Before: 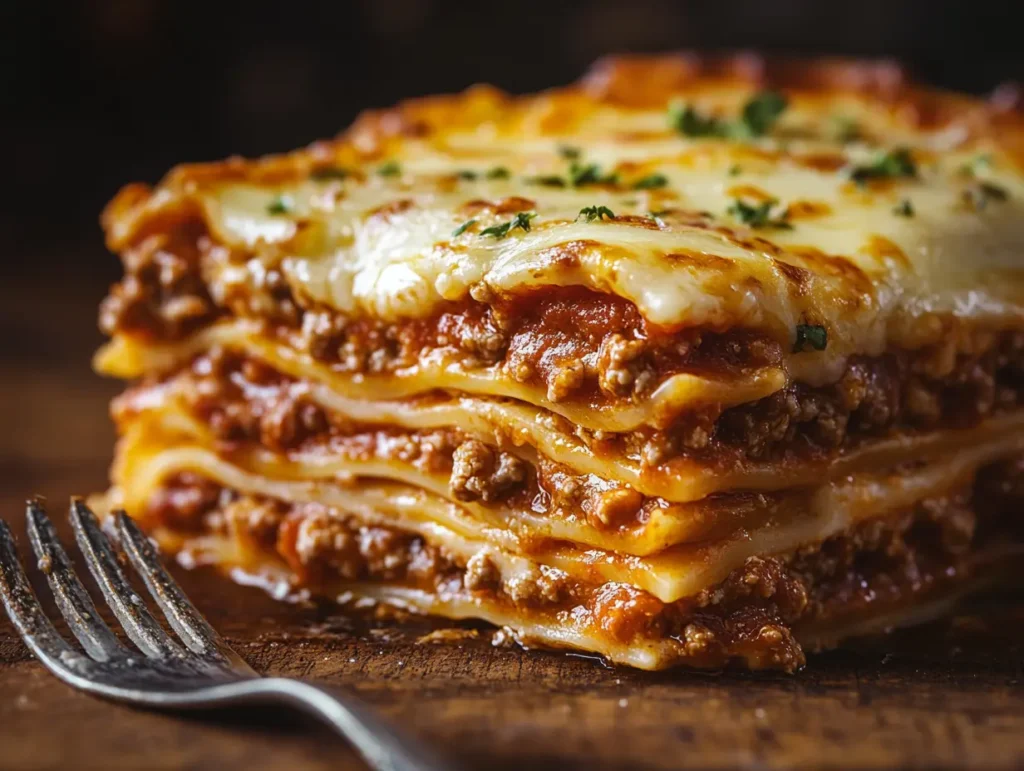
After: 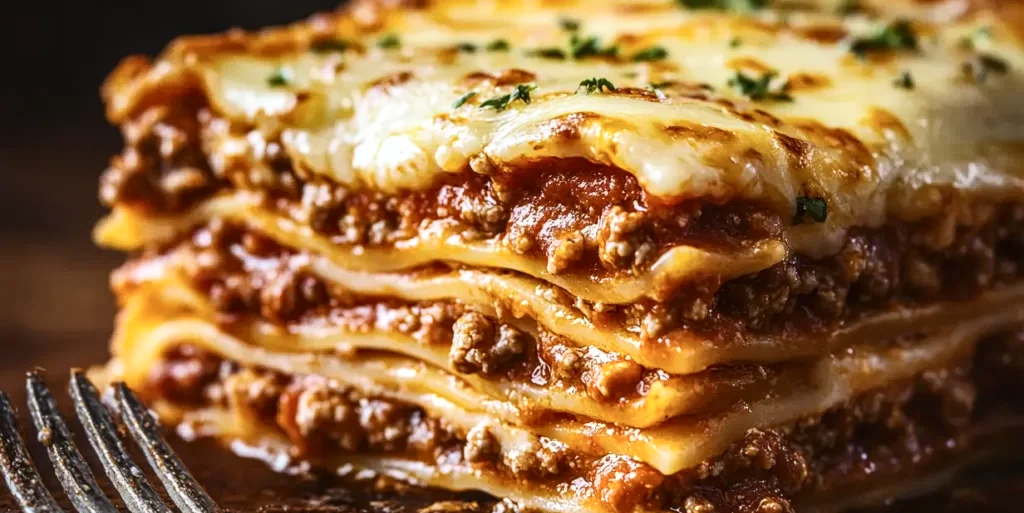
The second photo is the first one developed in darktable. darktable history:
contrast brightness saturation: contrast 0.24, brightness 0.09
crop: top 16.727%, bottom 16.727%
local contrast: on, module defaults
